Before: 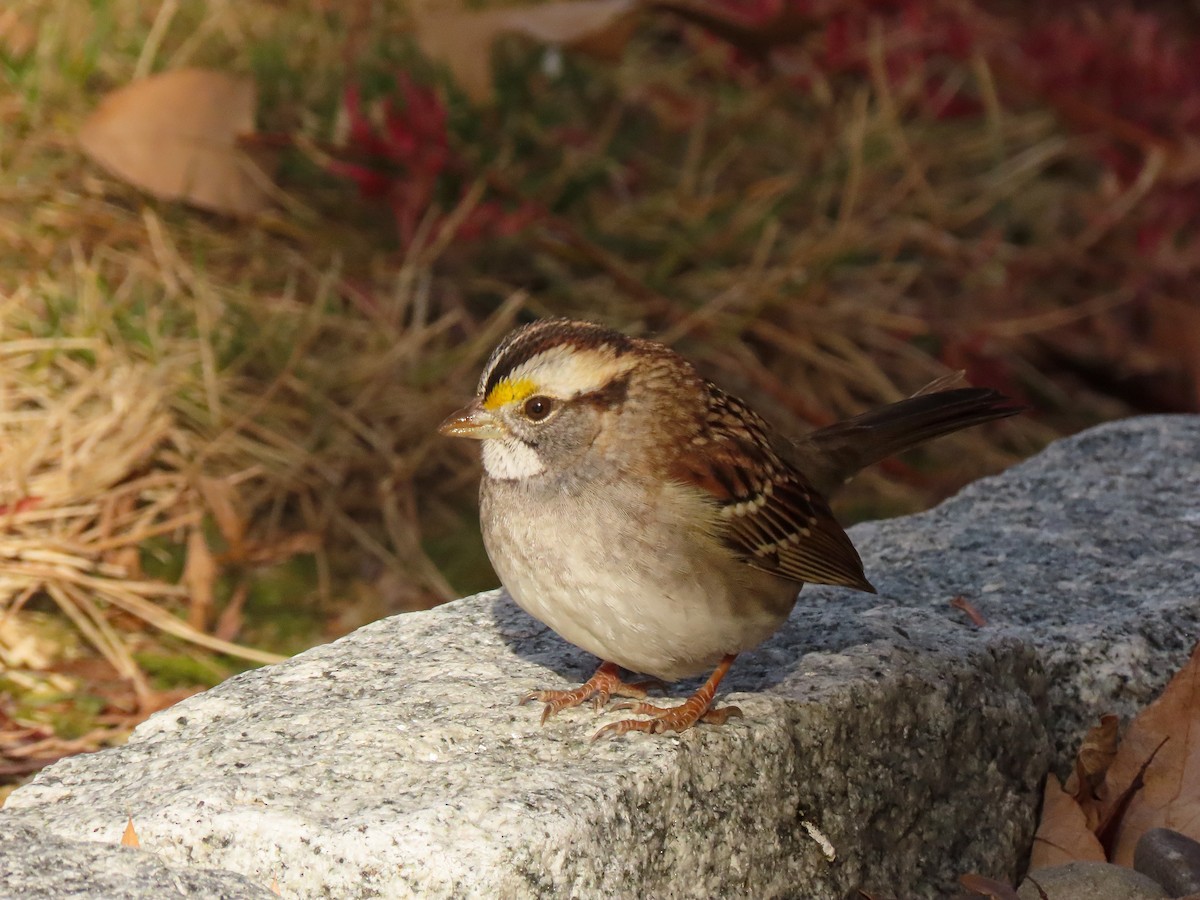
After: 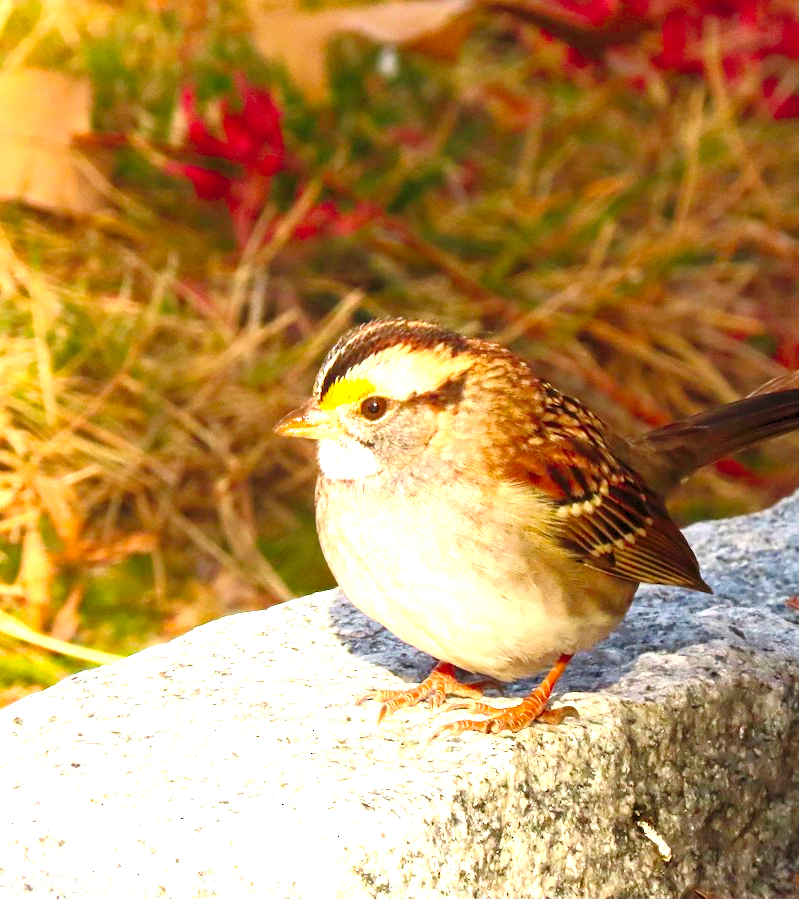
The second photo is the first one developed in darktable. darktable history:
tone equalizer: -8 EV -1.05 EV, -7 EV -0.995 EV, -6 EV -0.891 EV, -5 EV -0.565 EV, -3 EV 0.59 EV, -2 EV 0.872 EV, -1 EV 1 EV, +0 EV 1.05 EV, edges refinement/feathering 500, mask exposure compensation -1.57 EV, preserve details no
crop and rotate: left 13.741%, right 19.667%
color balance rgb: shadows lift › luminance -19.868%, perceptual saturation grading › global saturation 16.901%, perceptual brilliance grading › global brilliance 10.617%, perceptual brilliance grading › shadows 14.626%, global vibrance 14.308%
levels: levels [0.008, 0.318, 0.836]
